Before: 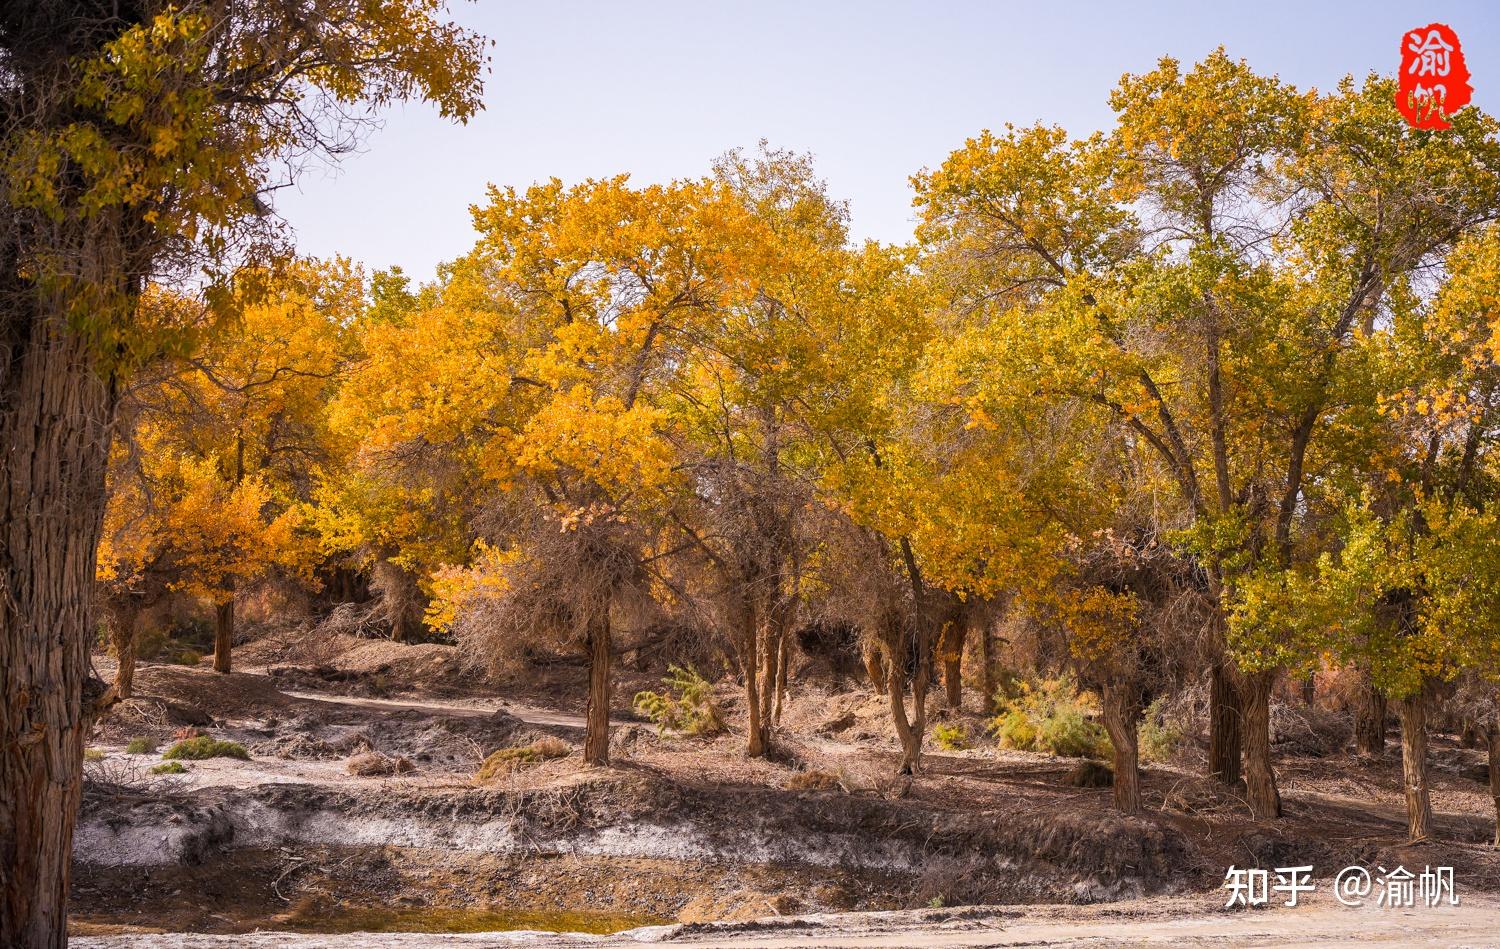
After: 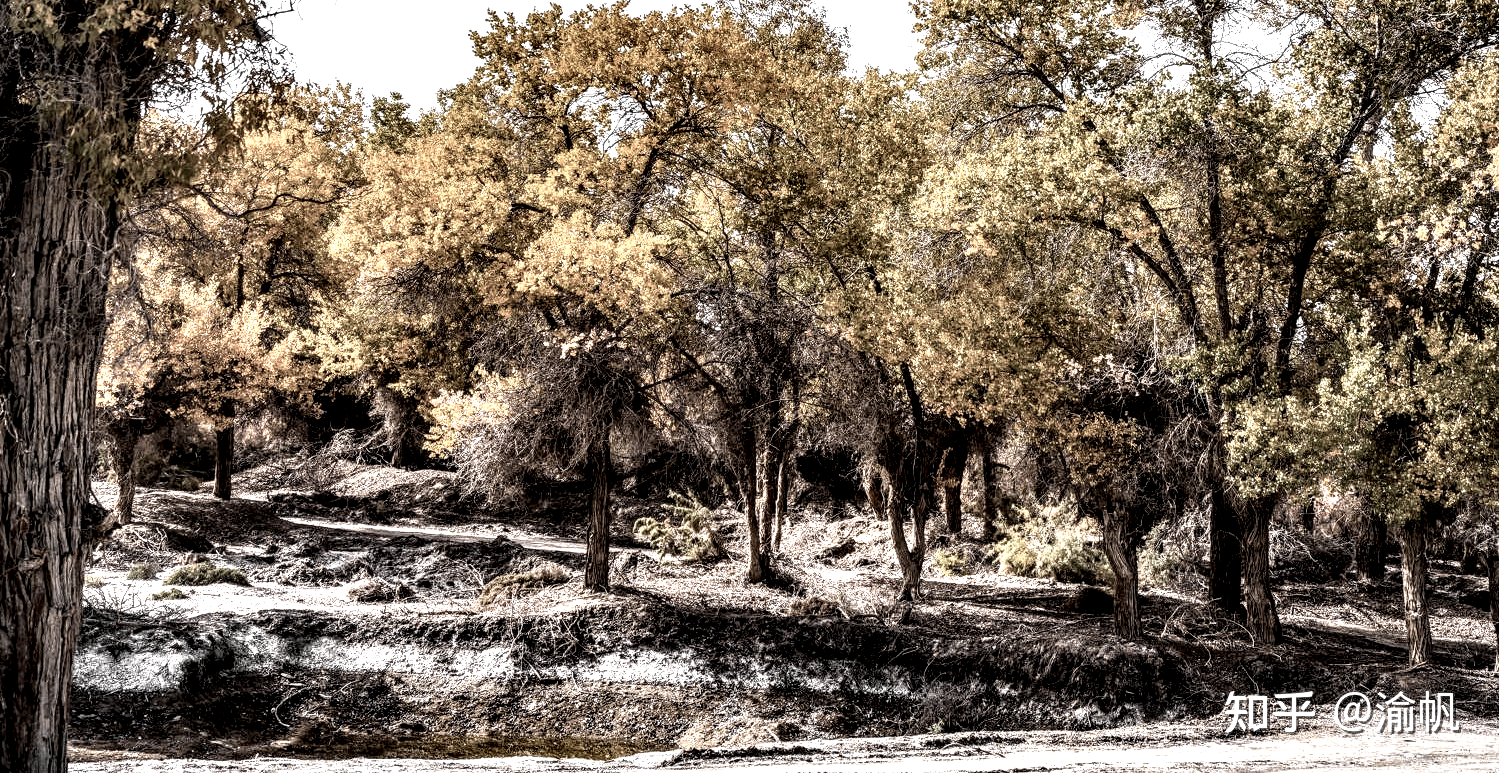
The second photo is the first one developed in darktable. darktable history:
crop and rotate: top 18.507%
local contrast: highlights 115%, shadows 42%, detail 293%
color zones: curves: ch0 [(0, 0.613) (0.01, 0.613) (0.245, 0.448) (0.498, 0.529) (0.642, 0.665) (0.879, 0.777) (0.99, 0.613)]; ch1 [(0, 0.035) (0.121, 0.189) (0.259, 0.197) (0.415, 0.061) (0.589, 0.022) (0.732, 0.022) (0.857, 0.026) (0.991, 0.053)]
